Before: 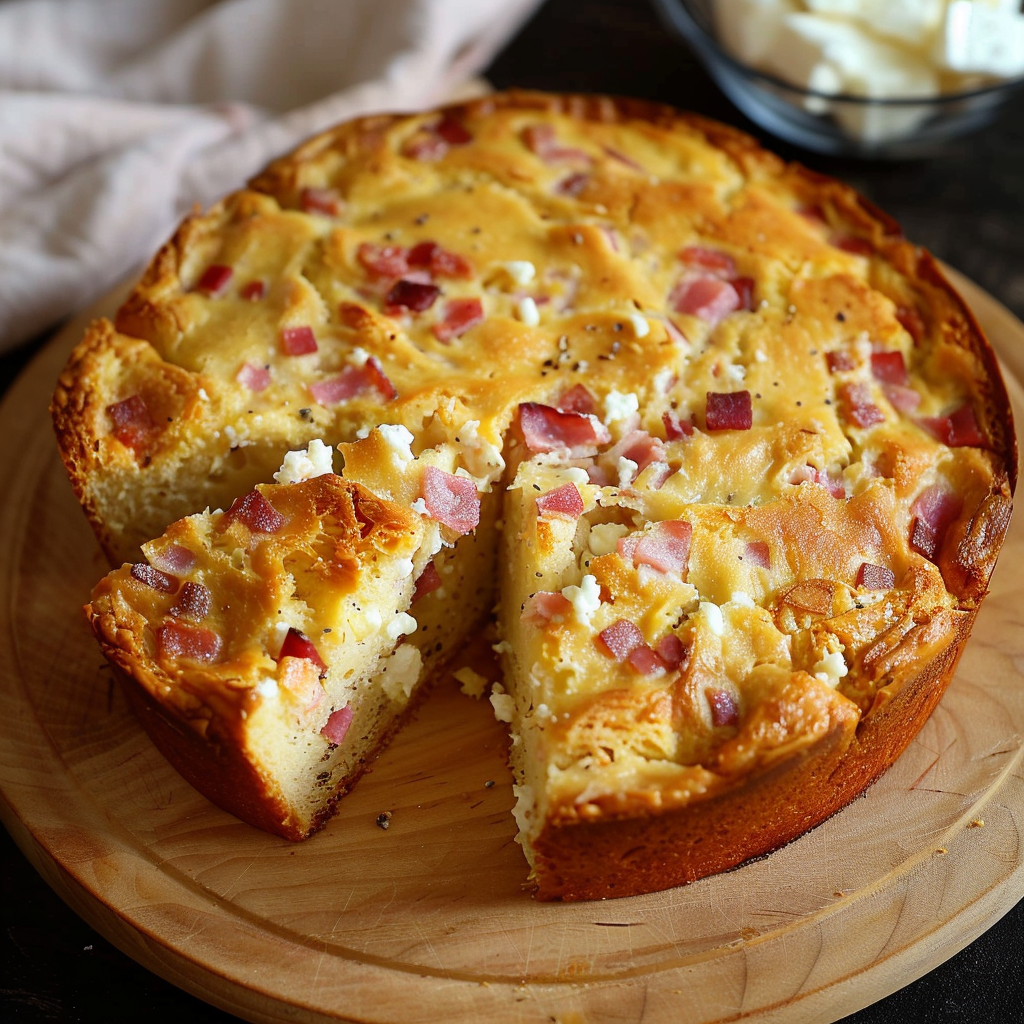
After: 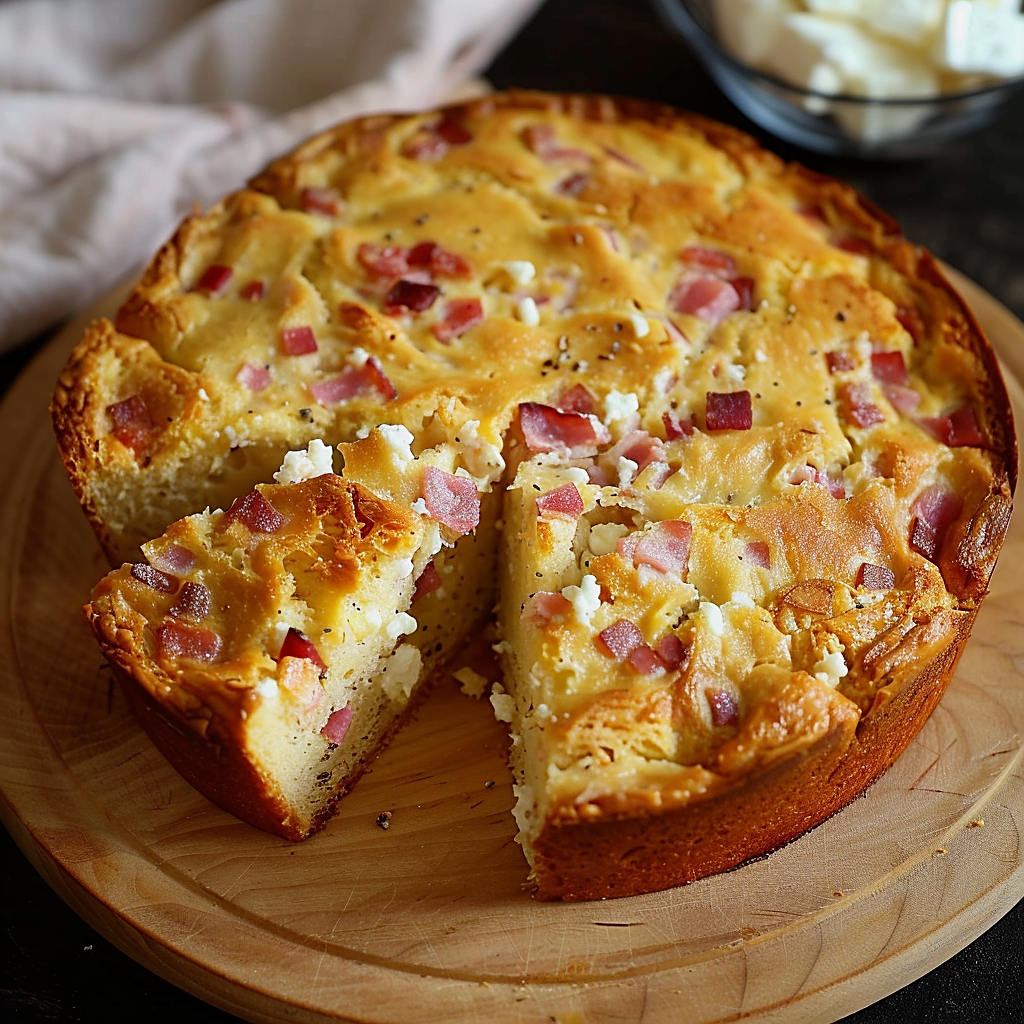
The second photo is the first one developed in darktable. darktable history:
sharpen: on, module defaults
exposure: exposure -0.158 EV, compensate exposure bias true, compensate highlight preservation false
